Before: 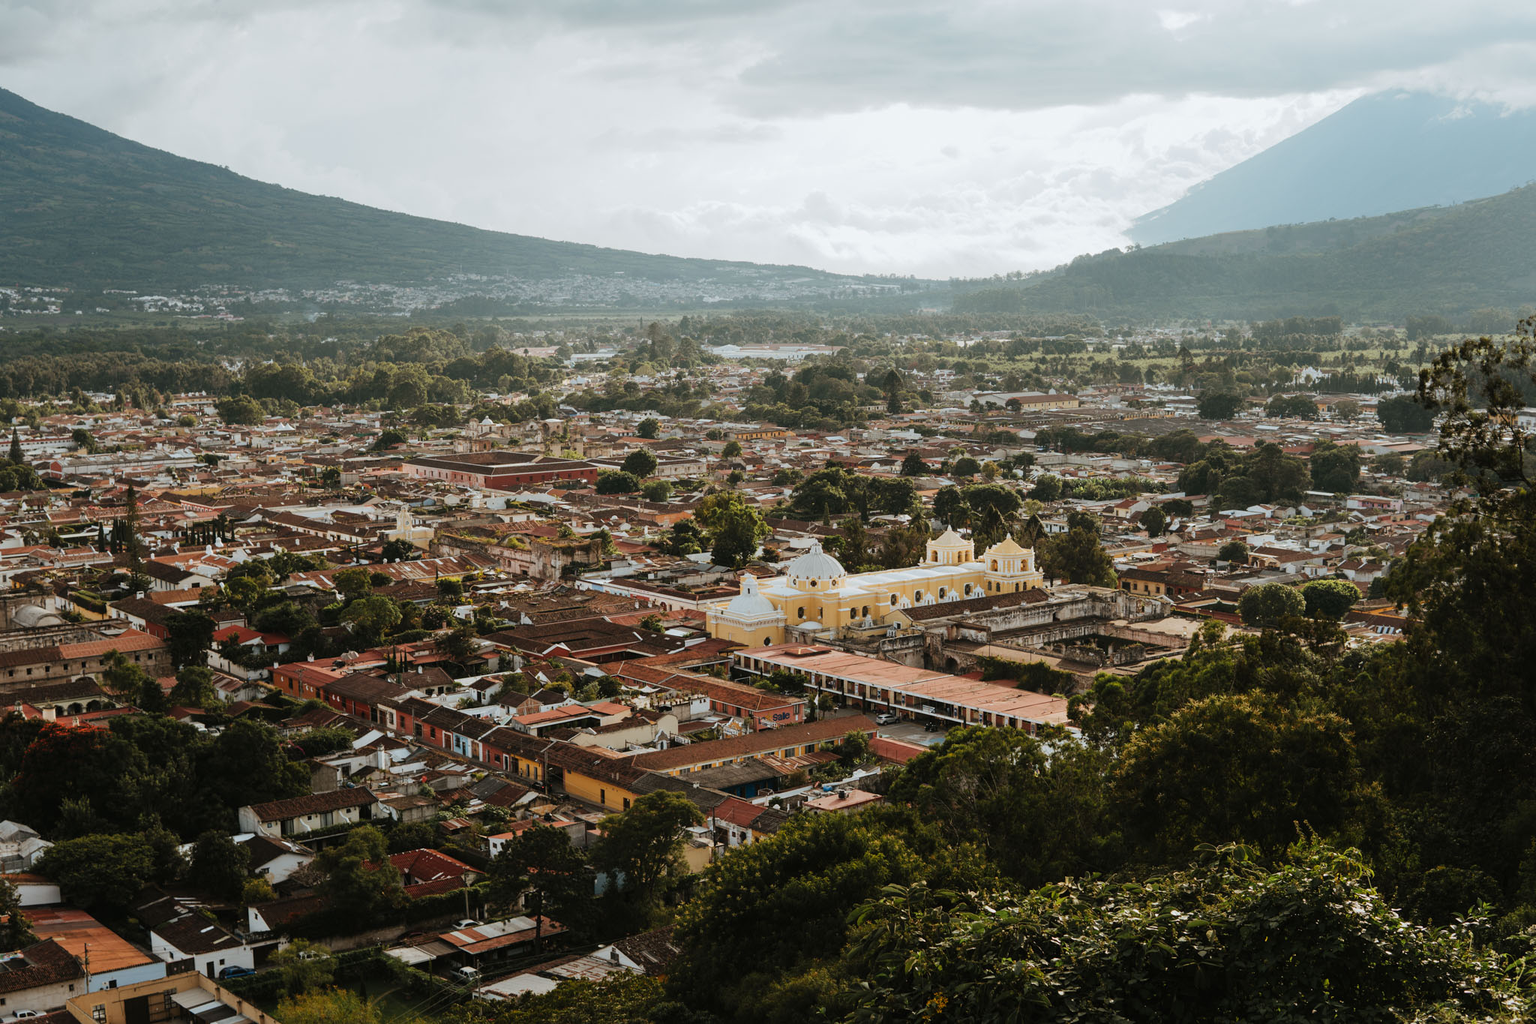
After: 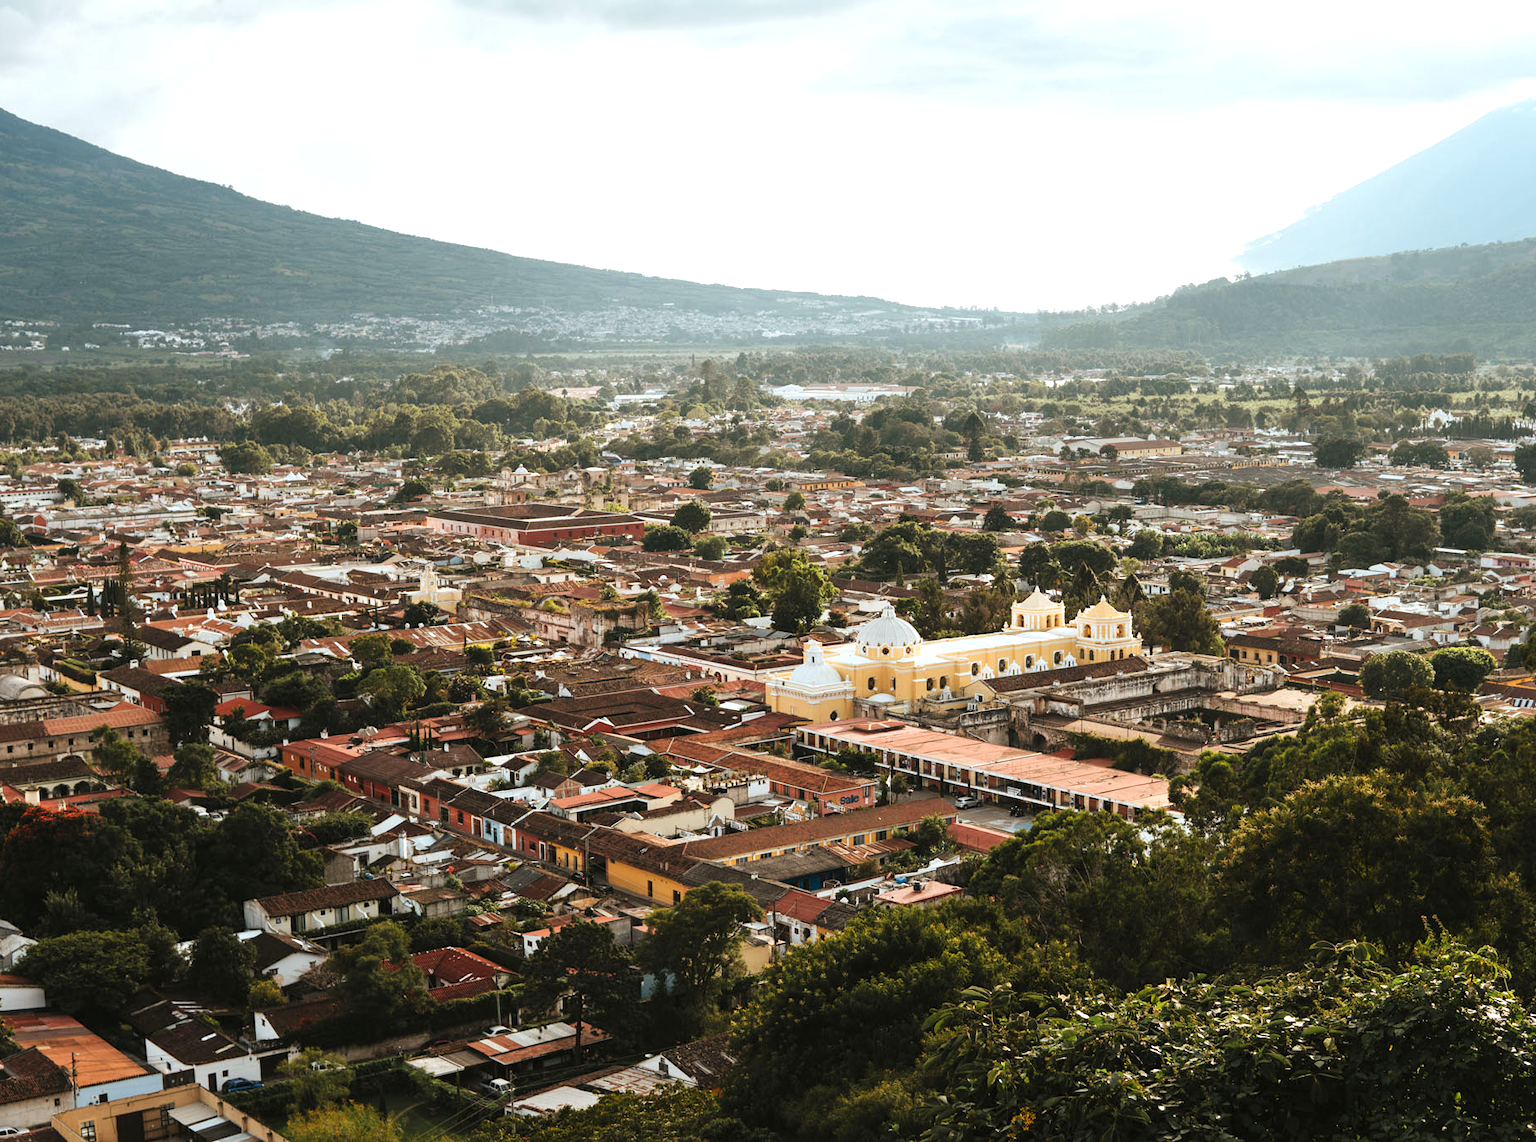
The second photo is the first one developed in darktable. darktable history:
exposure: black level correction 0, exposure 0.692 EV, compensate highlight preservation false
crop and rotate: left 1.329%, right 9.042%
